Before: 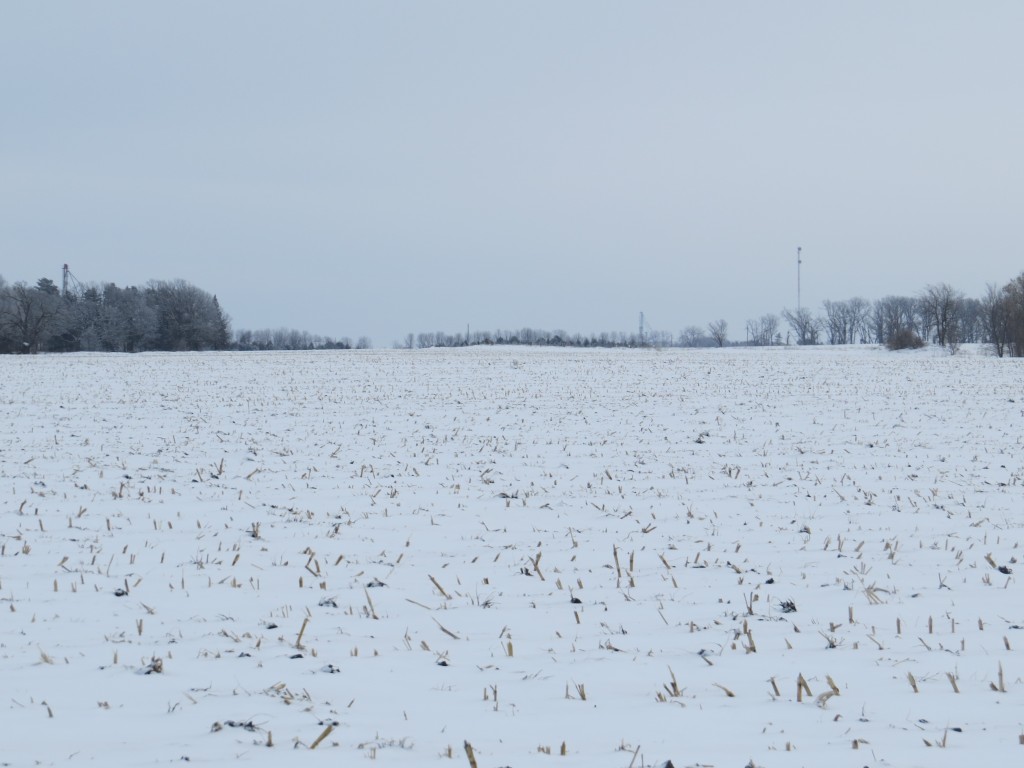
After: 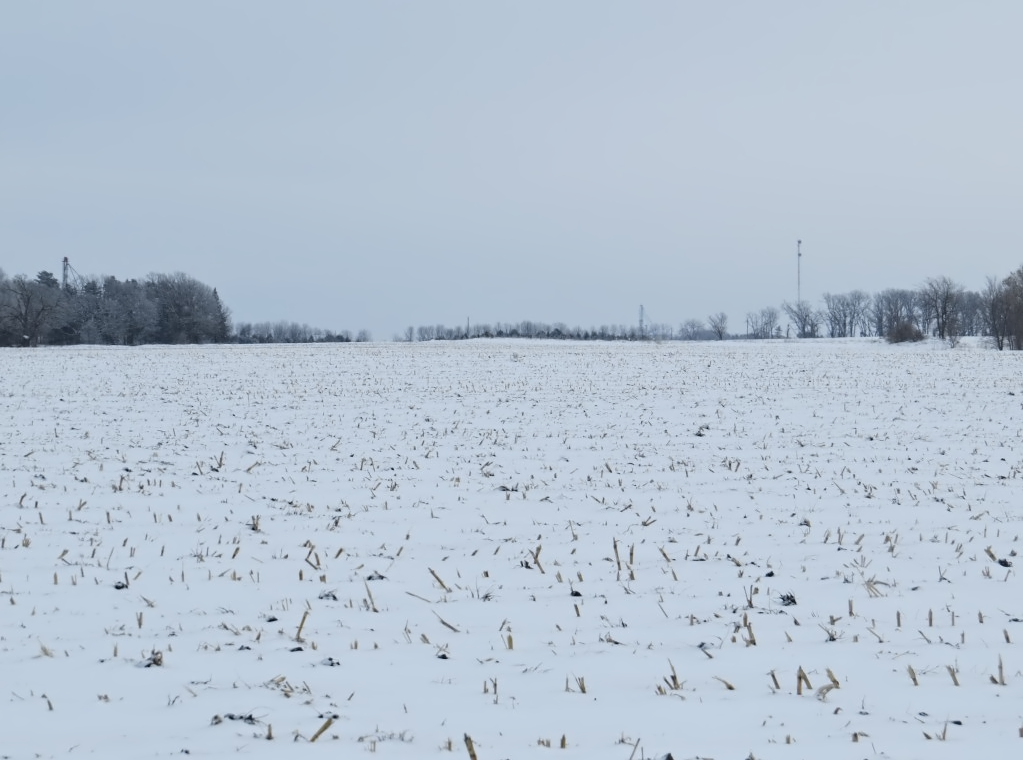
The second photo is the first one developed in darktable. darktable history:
contrast equalizer: y [[0.5, 0.542, 0.583, 0.625, 0.667, 0.708], [0.5 ×6], [0.5 ×6], [0, 0.033, 0.067, 0.1, 0.133, 0.167], [0, 0.05, 0.1, 0.15, 0.2, 0.25]], mix 0.31
crop: top 1.005%, right 0.003%
